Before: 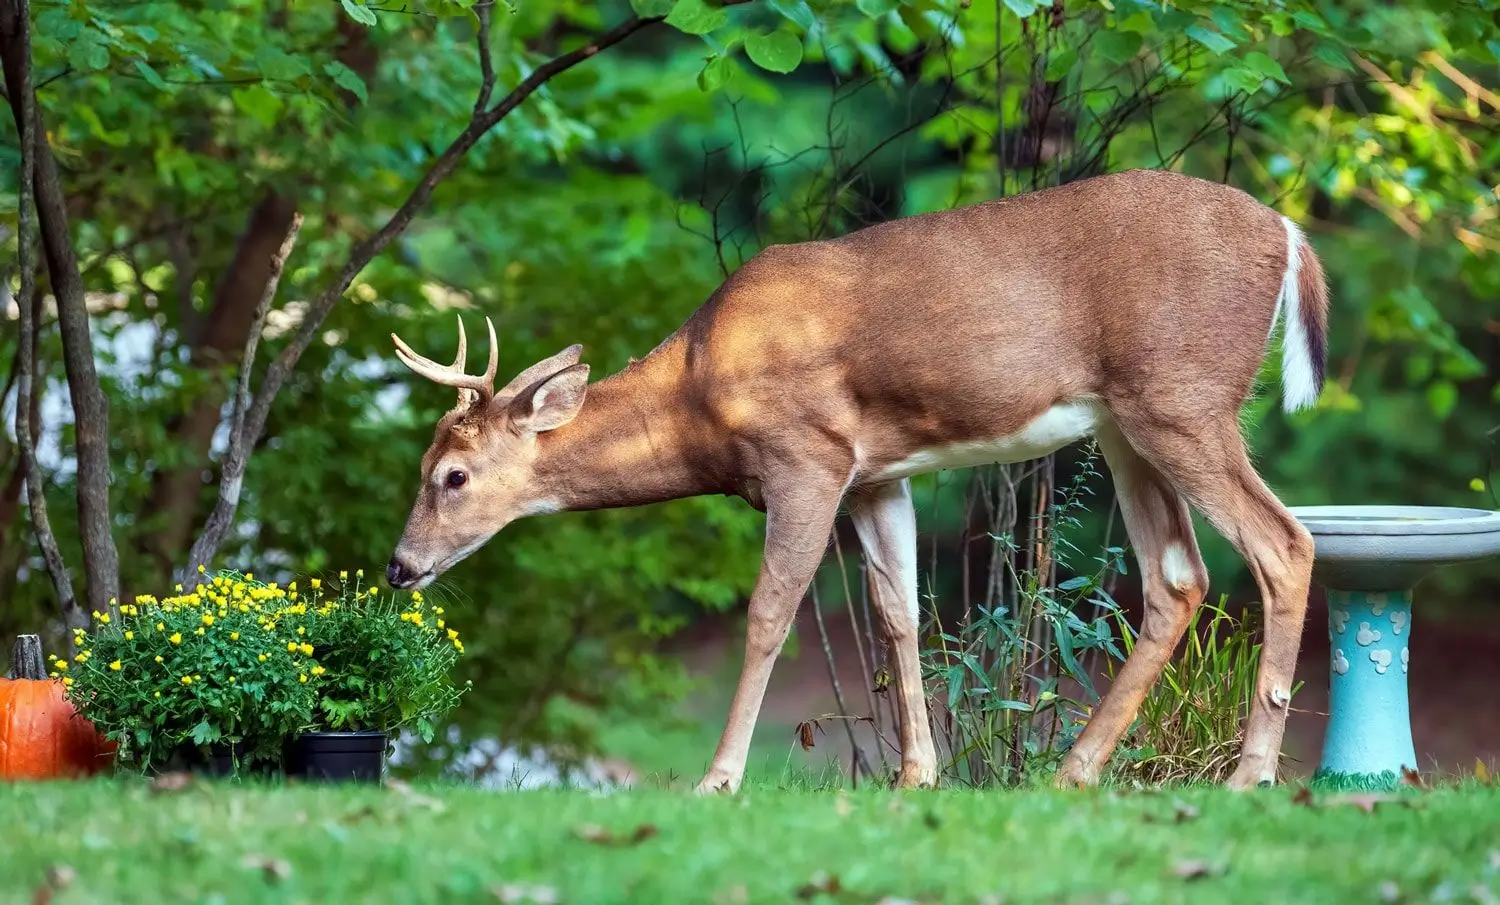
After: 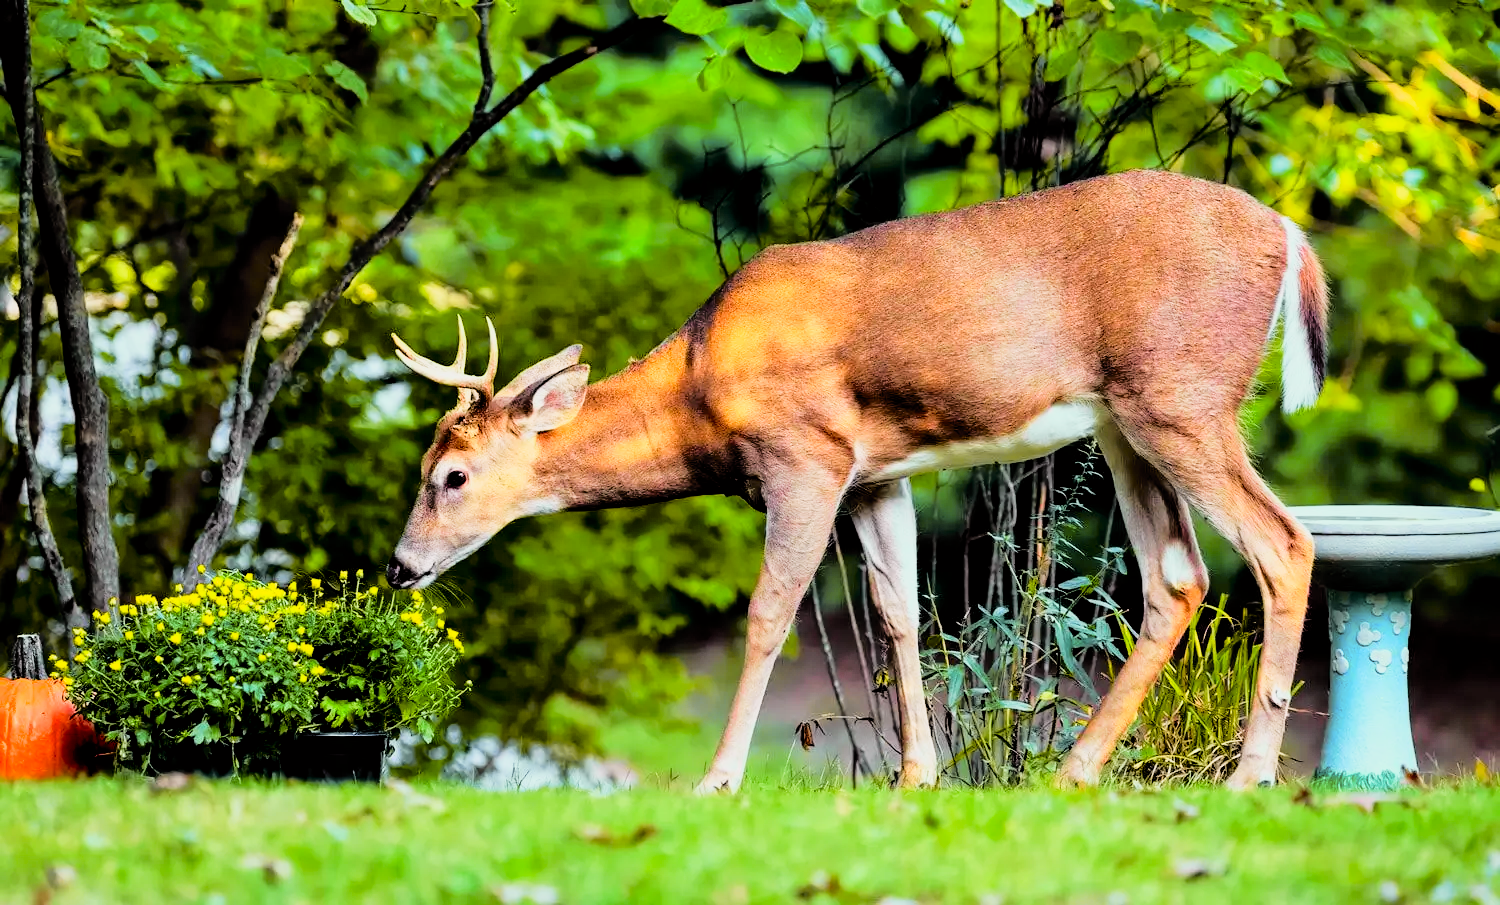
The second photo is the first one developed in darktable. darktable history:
tone curve: curves: ch0 [(0, 0) (0.168, 0.142) (0.359, 0.44) (0.469, 0.544) (0.634, 0.722) (0.858, 0.903) (1, 0.968)]; ch1 [(0, 0) (0.437, 0.453) (0.472, 0.47) (0.502, 0.502) (0.54, 0.534) (0.57, 0.592) (0.618, 0.66) (0.699, 0.749) (0.859, 0.919) (1, 1)]; ch2 [(0, 0) (0.33, 0.301) (0.421, 0.443) (0.476, 0.498) (0.505, 0.503) (0.547, 0.557) (0.586, 0.634) (0.608, 0.676) (1, 1)], color space Lab, independent channels, preserve colors none
filmic rgb: black relative exposure -5 EV, white relative exposure 3.5 EV, hardness 3.19, contrast 1.2, highlights saturation mix -30%
color balance: output saturation 120%
rgb levels: levels [[0.01, 0.419, 0.839], [0, 0.5, 1], [0, 0.5, 1]]
